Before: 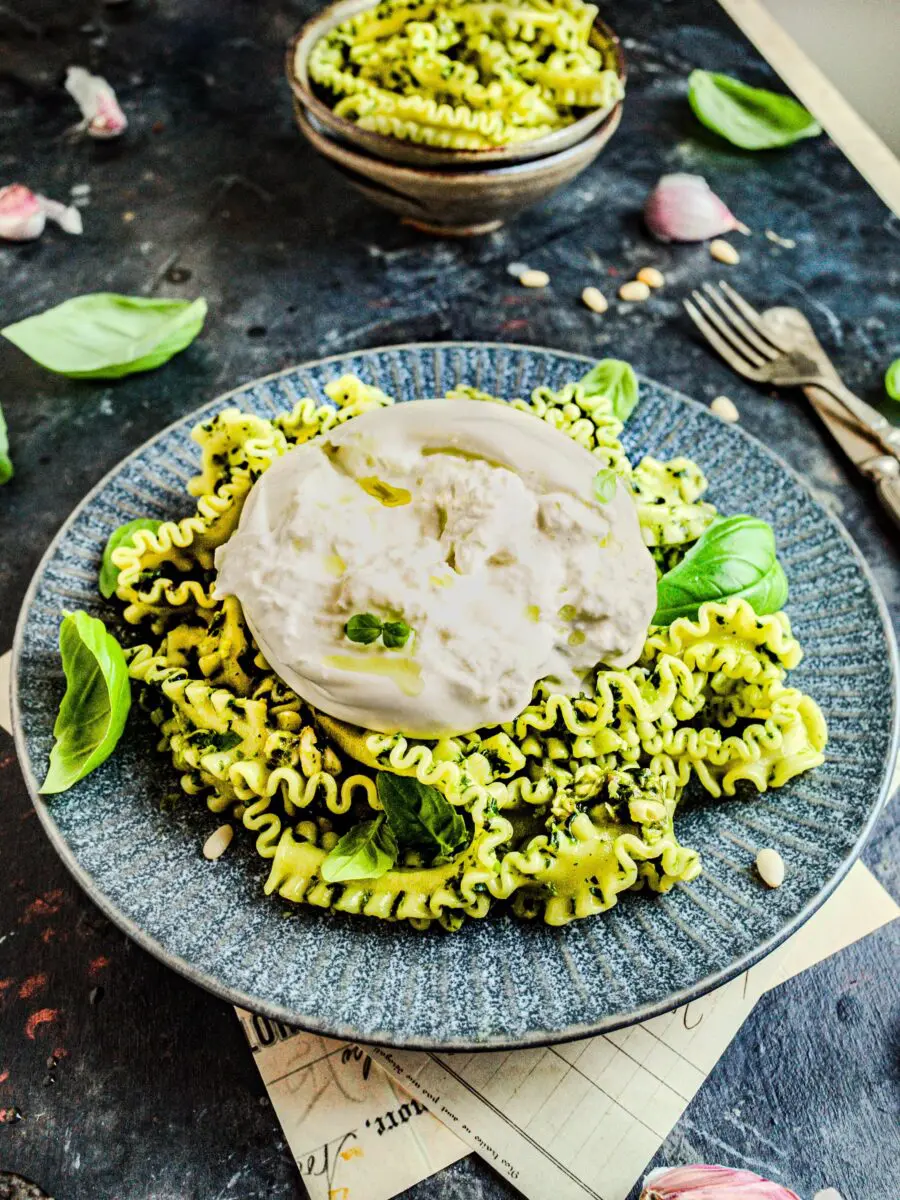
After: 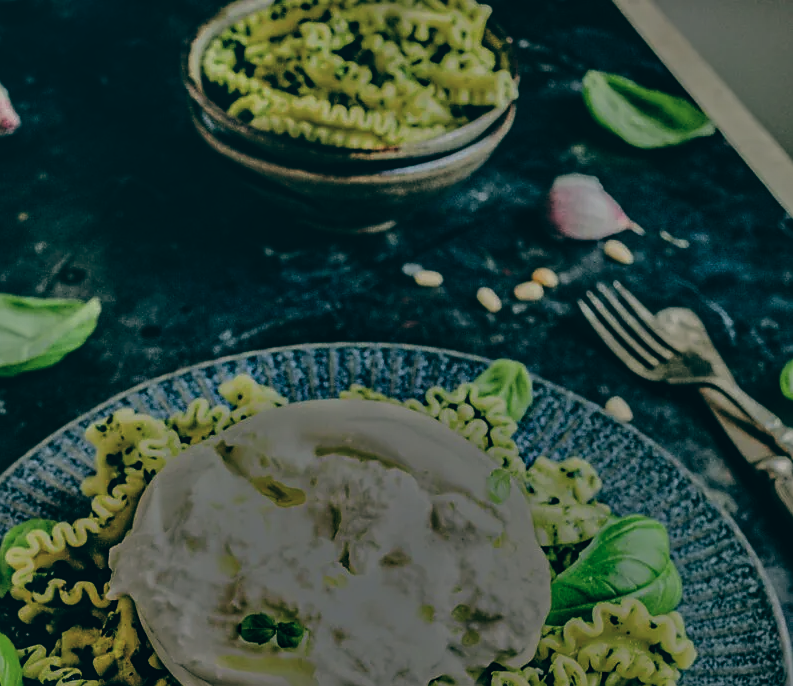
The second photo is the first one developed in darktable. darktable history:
tone equalizer: -8 EV -2 EV, -7 EV -2 EV, -6 EV -2 EV, -5 EV -2 EV, -4 EV -2 EV, -3 EV -2 EV, -2 EV -2 EV, -1 EV -1.63 EV, +0 EV -2 EV
crop and rotate: left 11.812%, bottom 42.776%
color balance: lift [1.016, 0.983, 1, 1.017], gamma [0.78, 1.018, 1.043, 0.957], gain [0.786, 1.063, 0.937, 1.017], input saturation 118.26%, contrast 13.43%, contrast fulcrum 21.62%, output saturation 82.76%
shadows and highlights: soften with gaussian
local contrast: on, module defaults
exposure: black level correction 0.001, compensate highlight preservation false
rotate and perspective: crop left 0, crop top 0
sharpen: radius 1.458, amount 0.398, threshold 1.271
